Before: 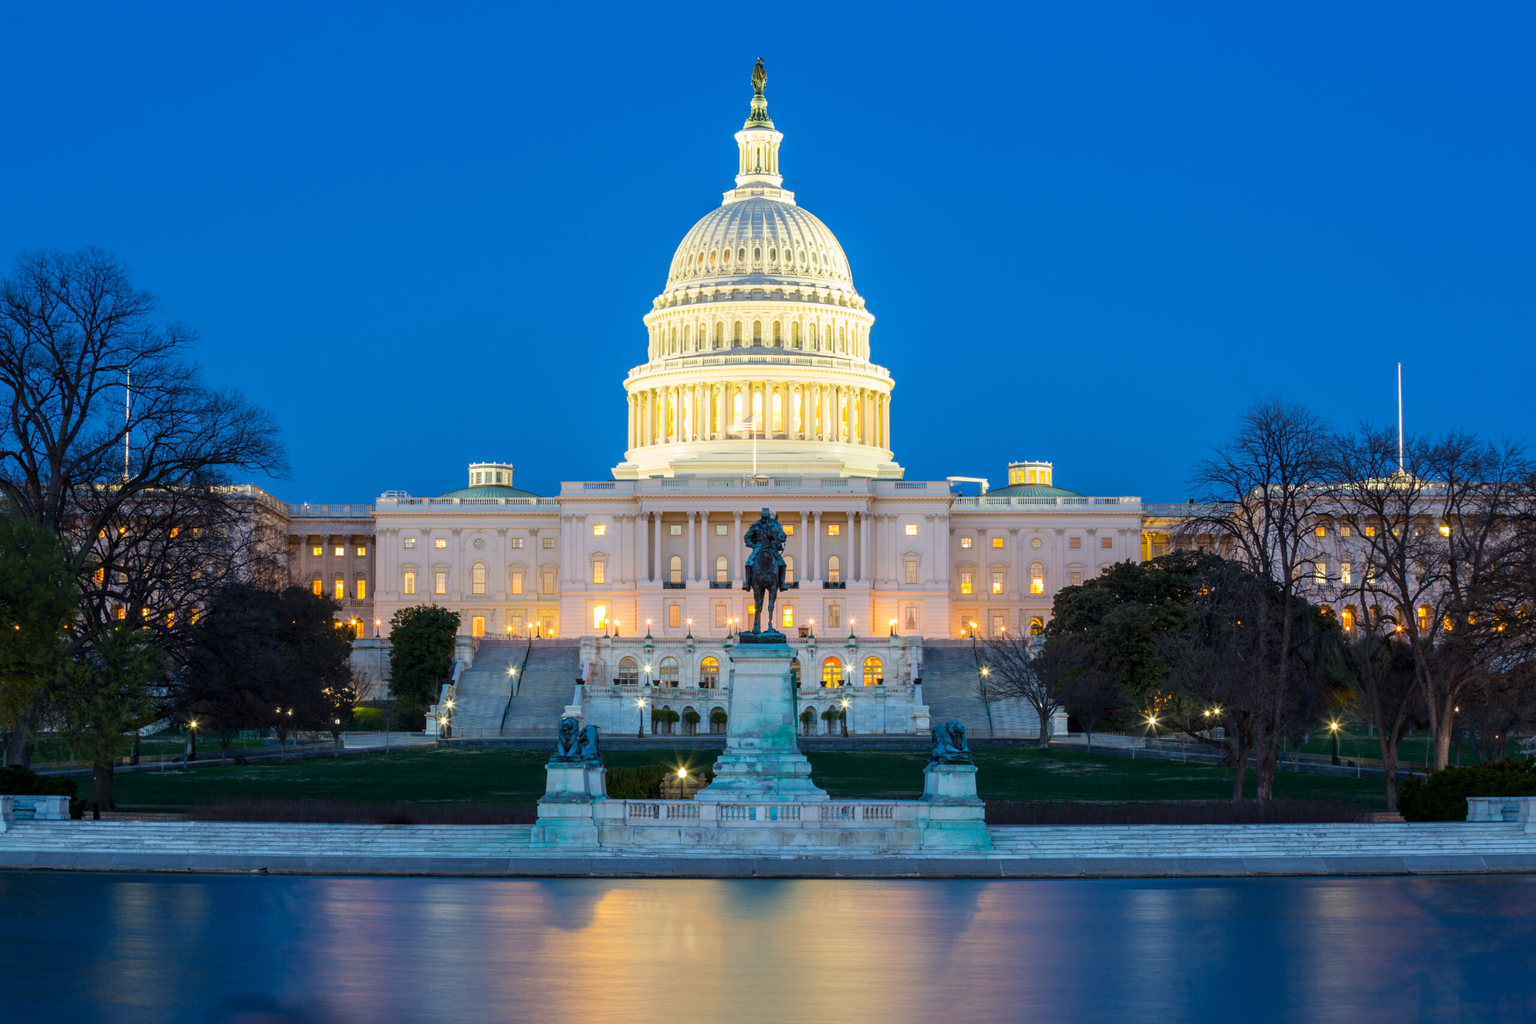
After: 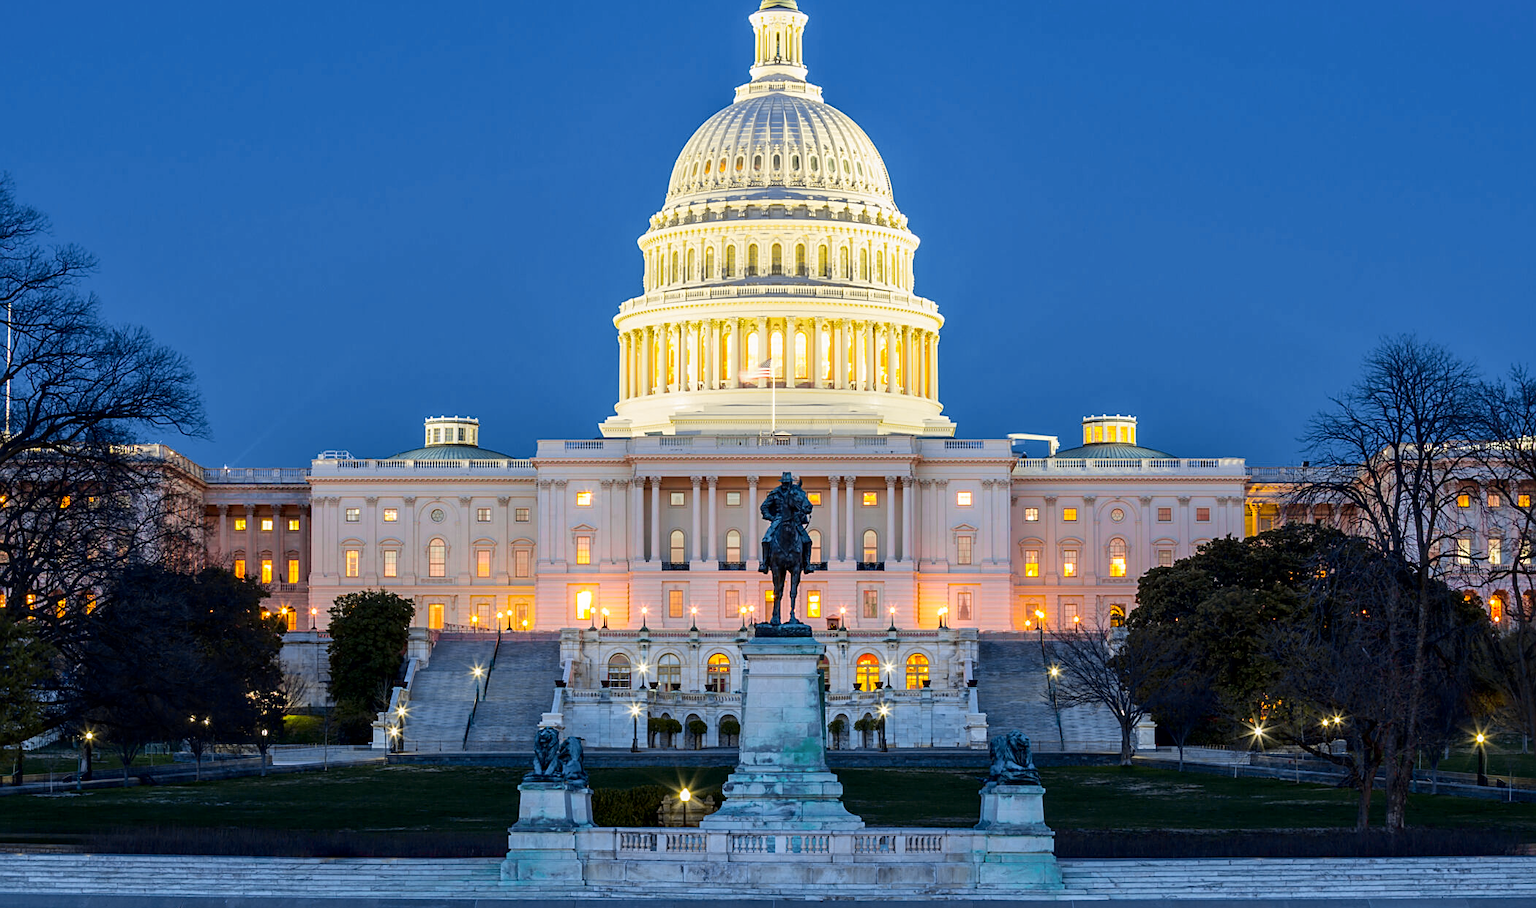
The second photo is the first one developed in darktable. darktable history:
local contrast: mode bilateral grid, contrast 20, coarseness 50, detail 132%, midtone range 0.2
crop: left 7.856%, top 11.836%, right 10.12%, bottom 15.387%
tone curve: curves: ch0 [(0, 0) (0.087, 0.054) (0.281, 0.245) (0.532, 0.514) (0.835, 0.818) (0.994, 0.955)]; ch1 [(0, 0) (0.27, 0.195) (0.406, 0.435) (0.452, 0.474) (0.495, 0.5) (0.514, 0.508) (0.537, 0.556) (0.654, 0.689) (1, 1)]; ch2 [(0, 0) (0.269, 0.299) (0.459, 0.441) (0.498, 0.499) (0.523, 0.52) (0.551, 0.549) (0.633, 0.625) (0.659, 0.681) (0.718, 0.764) (1, 1)], color space Lab, independent channels, preserve colors none
sharpen: on, module defaults
